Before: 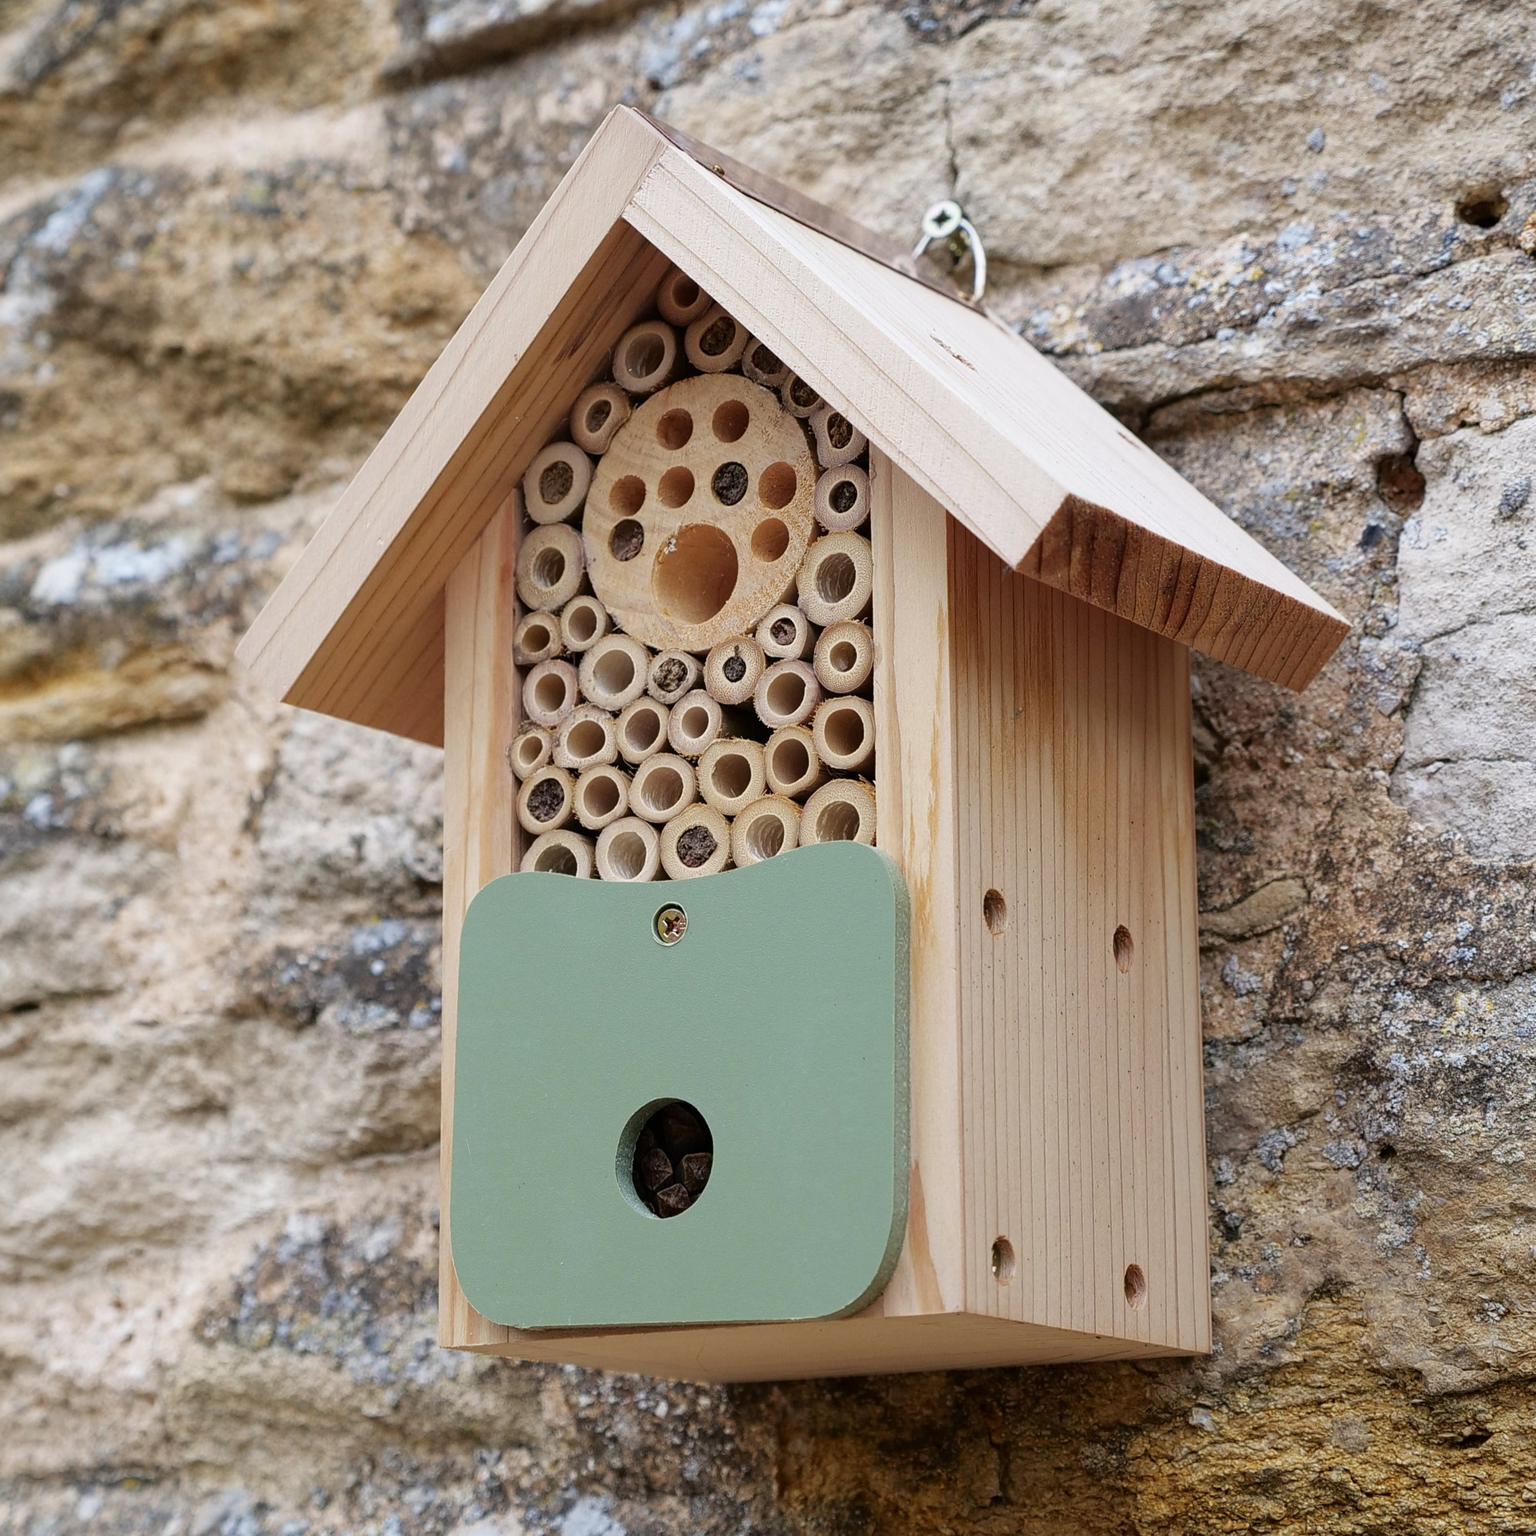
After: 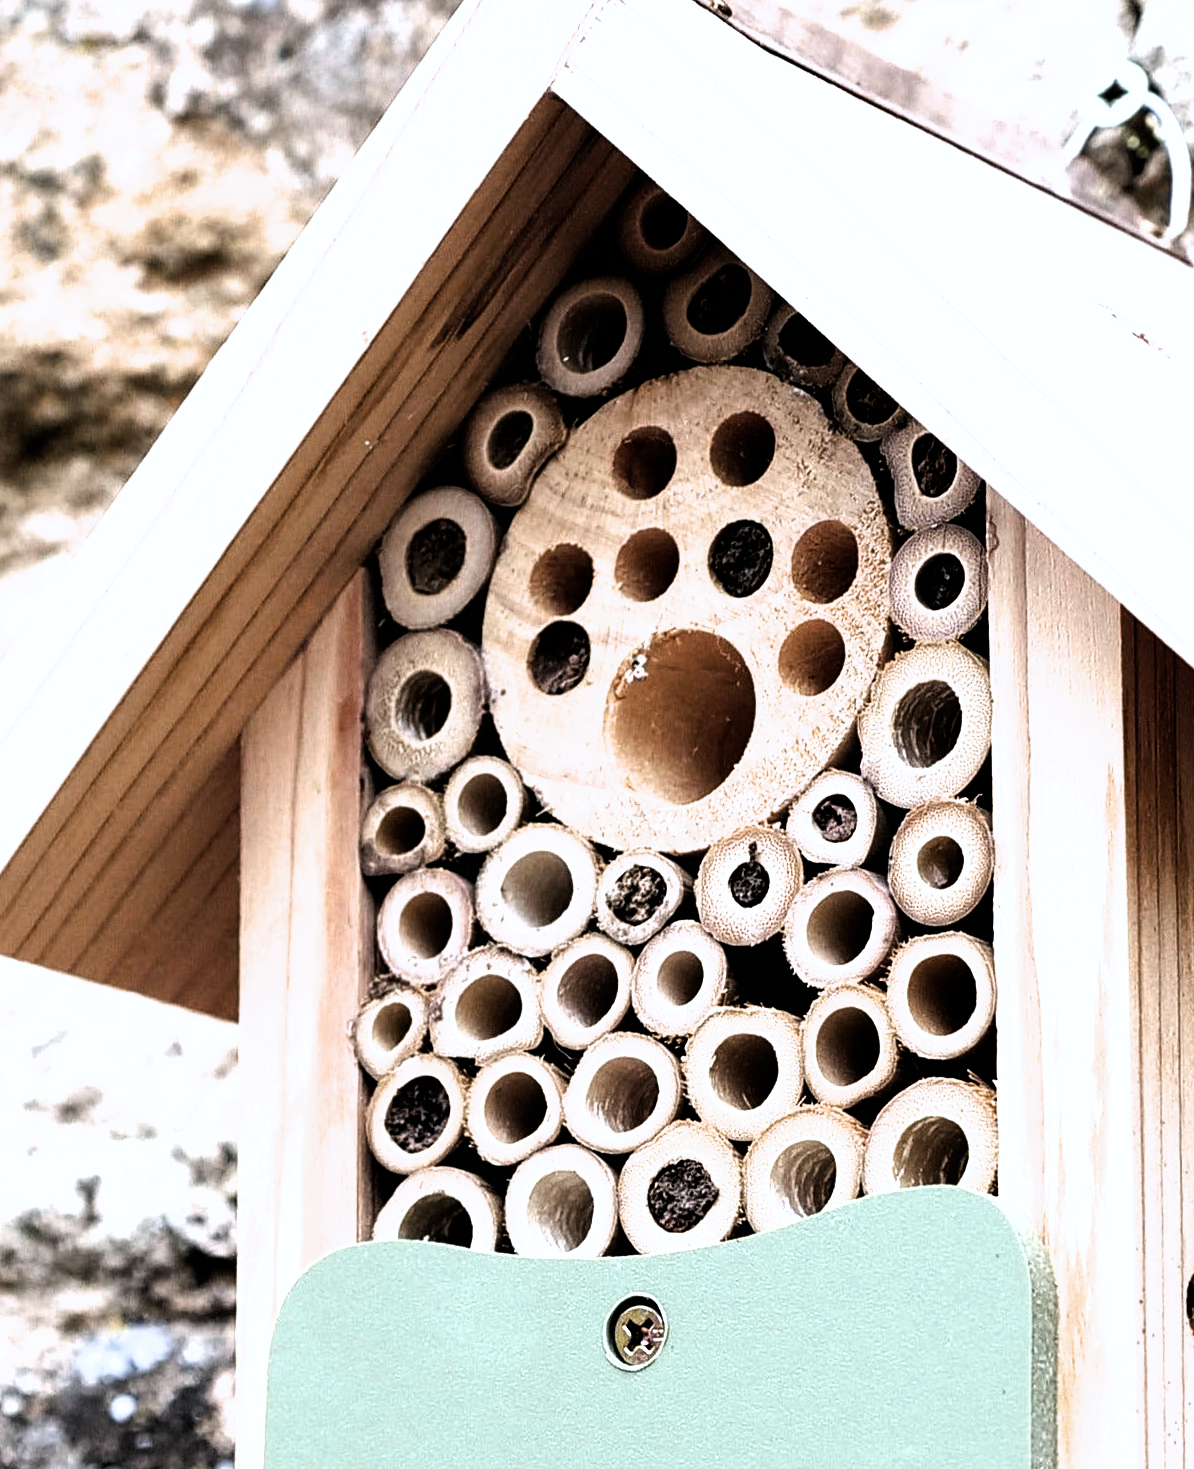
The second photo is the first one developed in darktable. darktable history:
crop: left 20.057%, top 10.794%, right 35.653%, bottom 34.75%
tone equalizer: -8 EV -0.786 EV, -7 EV -0.677 EV, -6 EV -0.613 EV, -5 EV -0.39 EV, -3 EV 0.399 EV, -2 EV 0.6 EV, -1 EV 0.699 EV, +0 EV 0.724 EV, edges refinement/feathering 500, mask exposure compensation -1.57 EV, preserve details no
color correction: highlights a* -0.146, highlights b* -5.71, shadows a* -0.147, shadows b* -0.073
filmic rgb: black relative exposure -8.21 EV, white relative exposure 2.22 EV, hardness 7.16, latitude 85.29%, contrast 1.684, highlights saturation mix -4.03%, shadows ↔ highlights balance -2.4%
